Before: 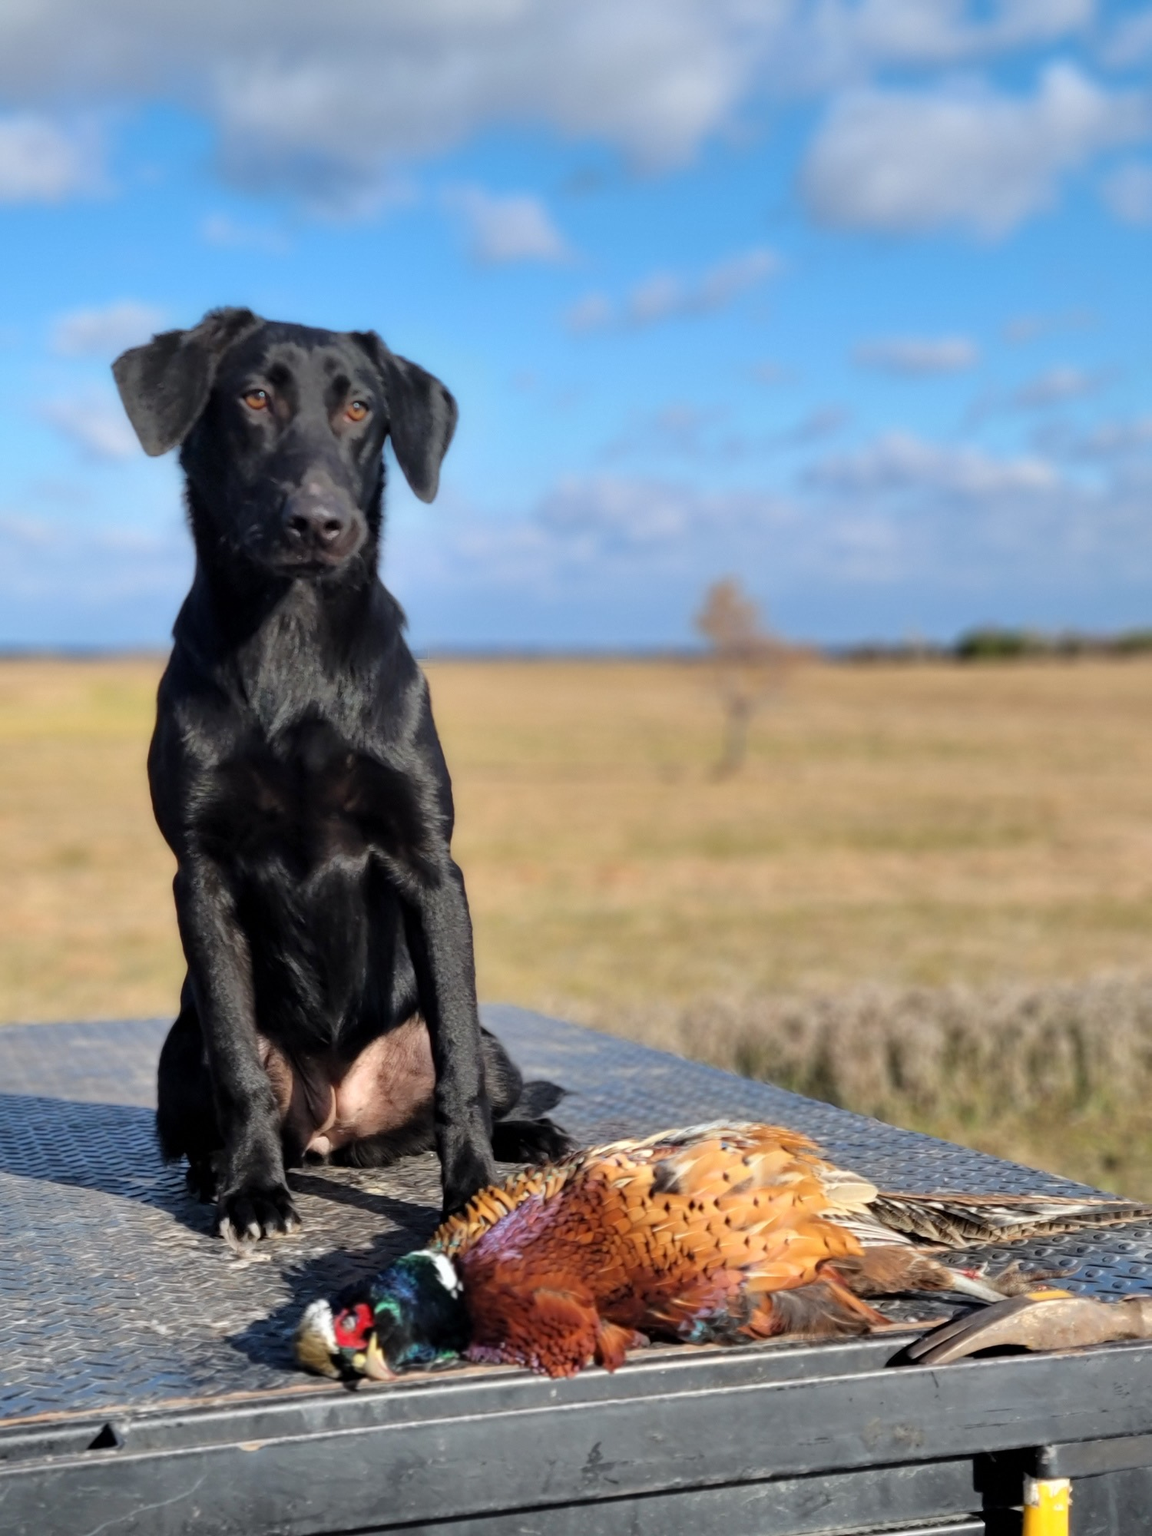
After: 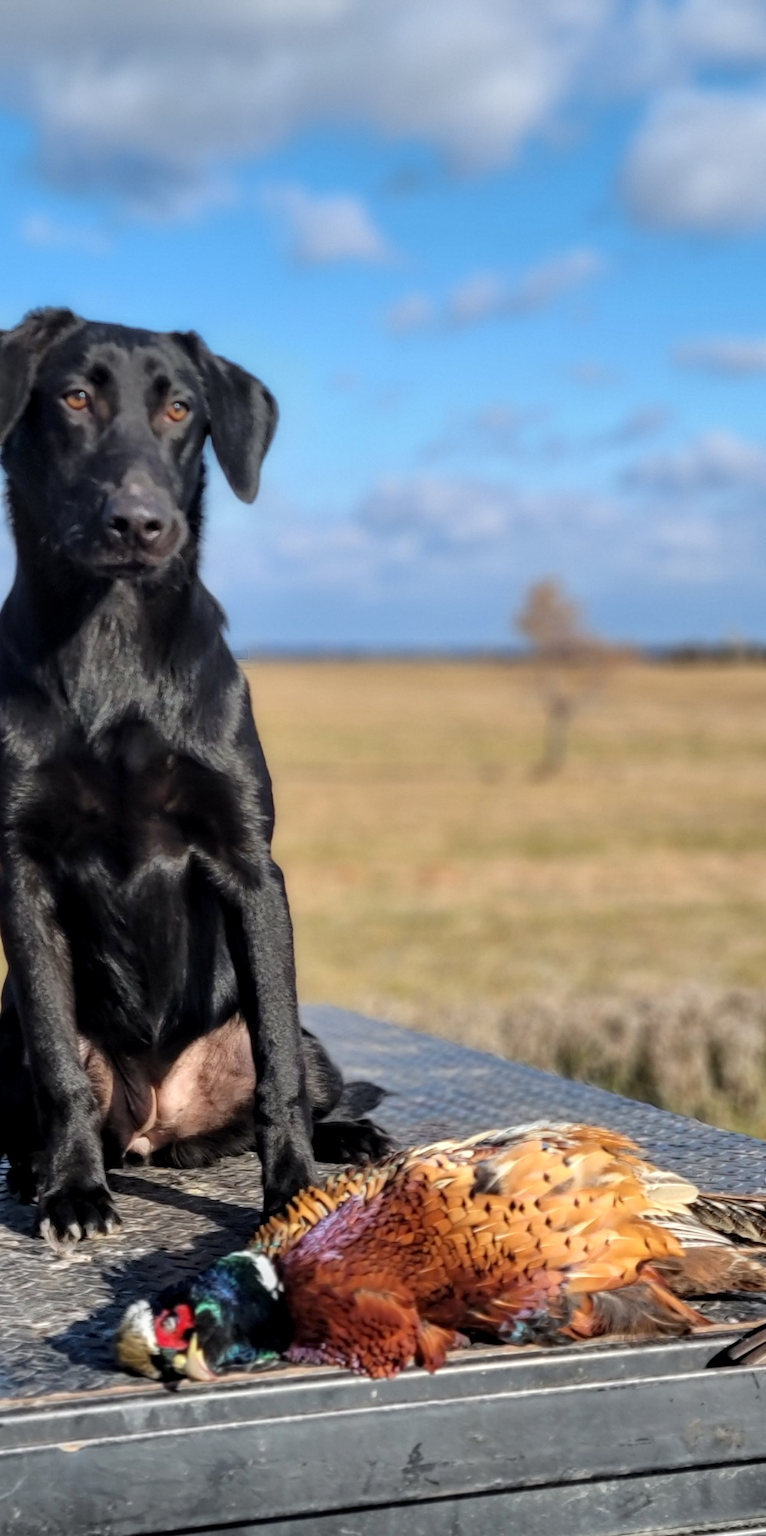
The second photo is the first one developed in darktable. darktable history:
color correction: highlights b* 0.02
crop and rotate: left 15.624%, right 17.779%
local contrast: on, module defaults
